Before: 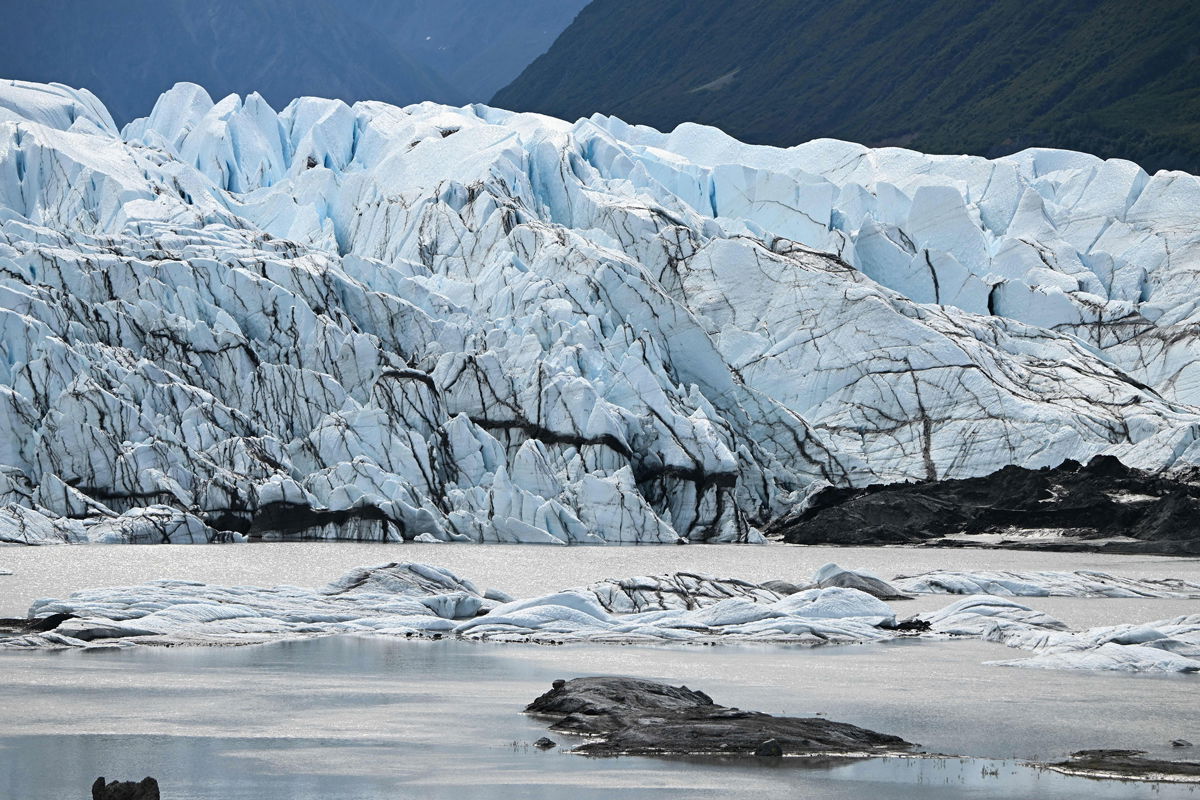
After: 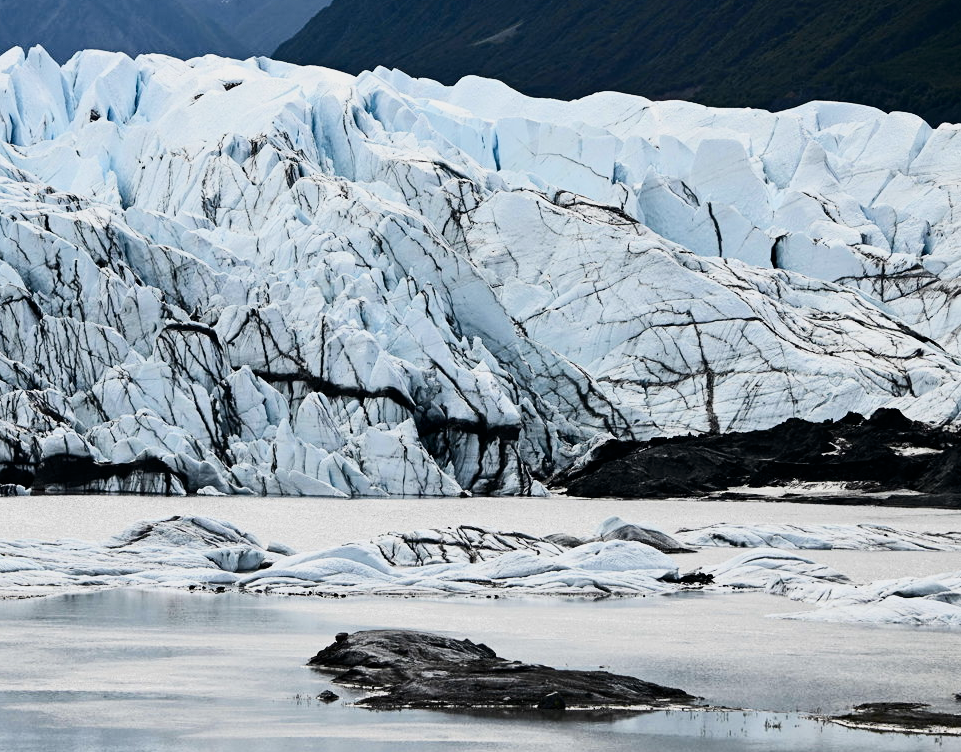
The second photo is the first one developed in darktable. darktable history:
crop and rotate: left 18.128%, top 5.905%, right 1.761%
filmic rgb: black relative exposure -7.96 EV, white relative exposure 3.82 EV, threshold 3.04 EV, hardness 4.33, iterations of high-quality reconstruction 0, enable highlight reconstruction true
contrast brightness saturation: contrast 0.299
